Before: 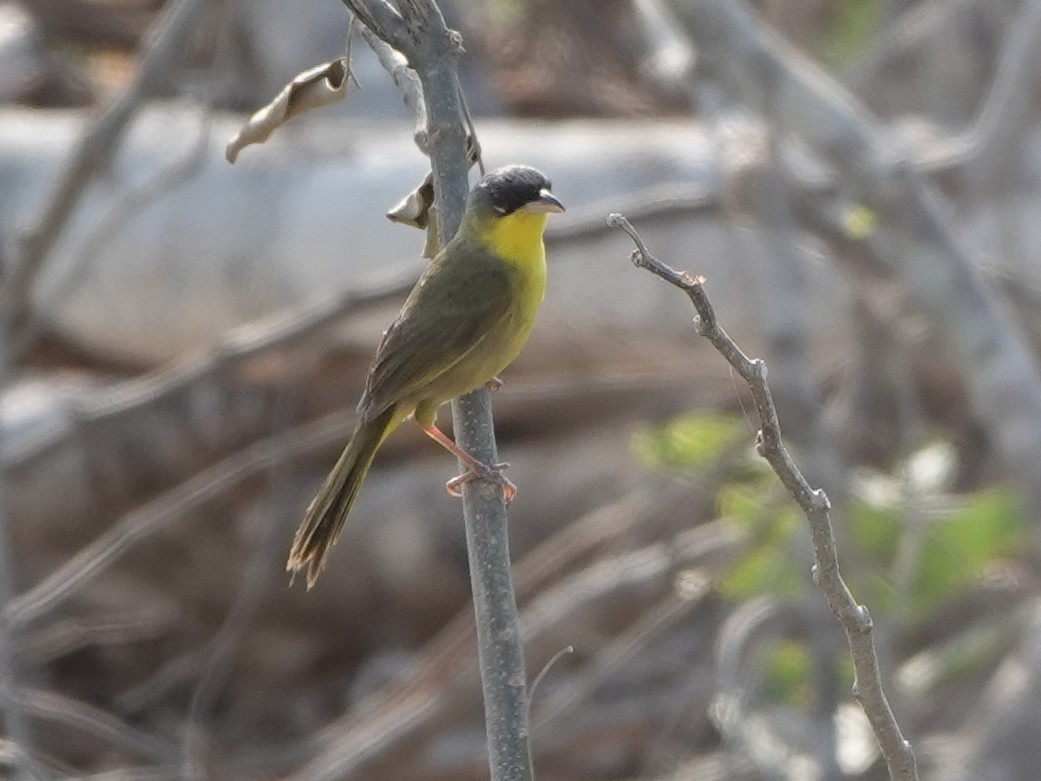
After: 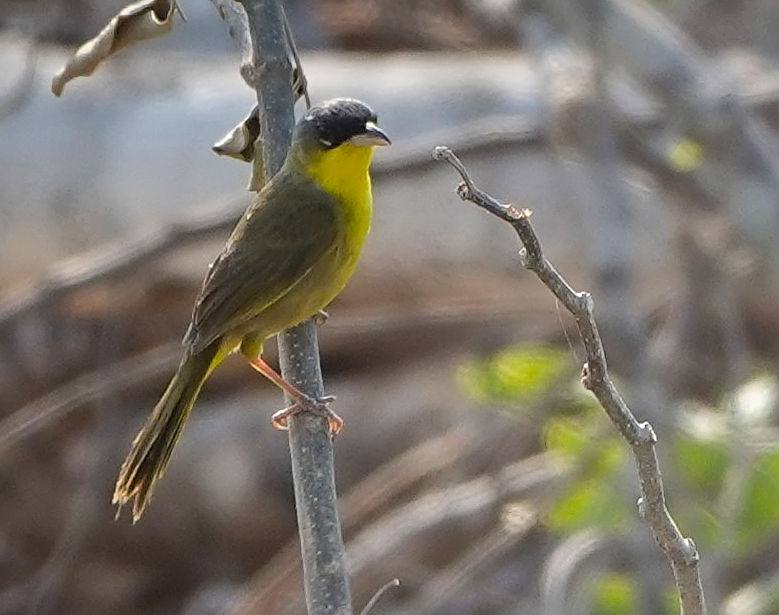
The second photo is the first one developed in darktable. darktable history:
crop: left 16.768%, top 8.653%, right 8.362%, bottom 12.485%
sharpen: on, module defaults
color balance rgb: linear chroma grading › global chroma 15%, perceptual saturation grading › global saturation 30%
contrast brightness saturation: saturation -0.05
graduated density: on, module defaults
tone equalizer: -8 EV -0.417 EV, -7 EV -0.389 EV, -6 EV -0.333 EV, -5 EV -0.222 EV, -3 EV 0.222 EV, -2 EV 0.333 EV, -1 EV 0.389 EV, +0 EV 0.417 EV, edges refinement/feathering 500, mask exposure compensation -1.57 EV, preserve details no
